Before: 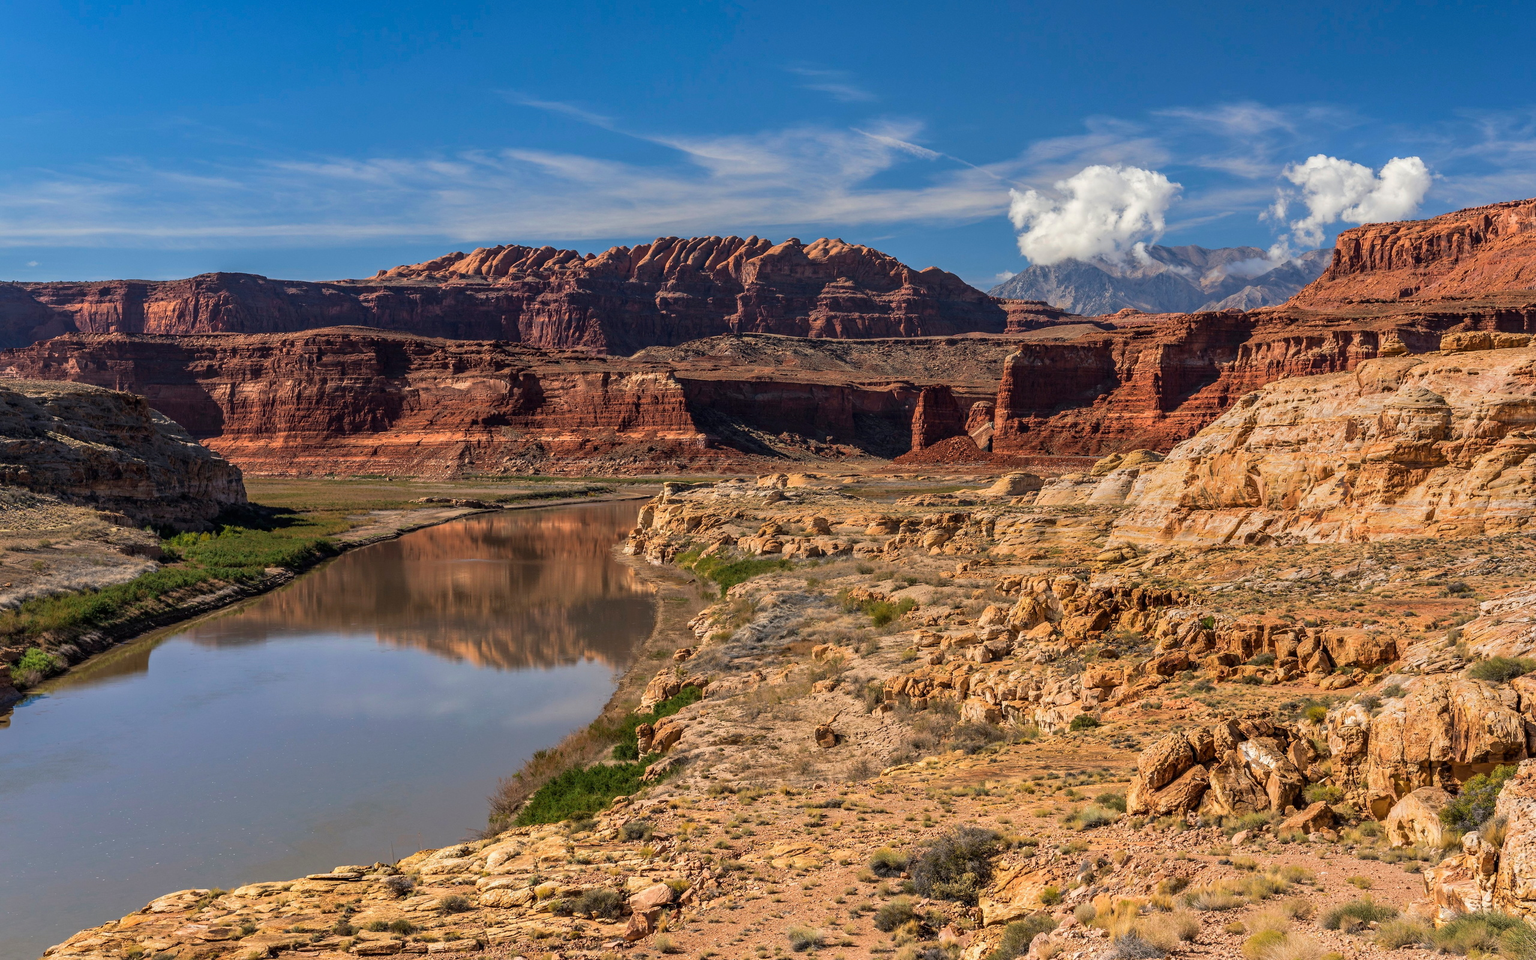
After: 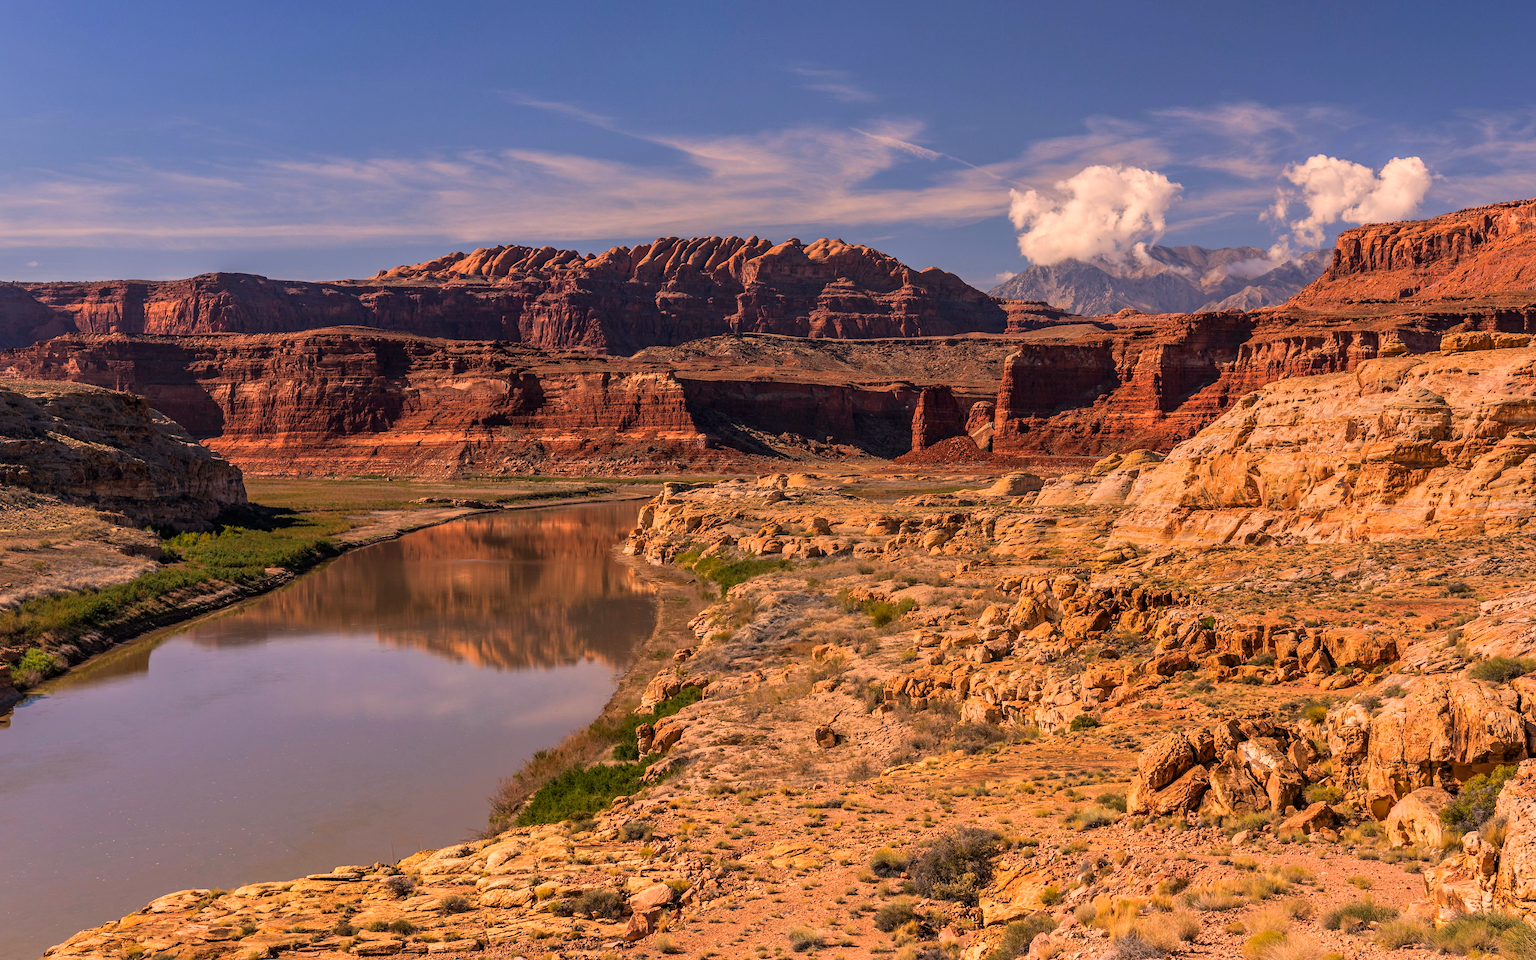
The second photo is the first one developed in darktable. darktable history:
color correction: highlights a* 21.45, highlights b* 19.31
